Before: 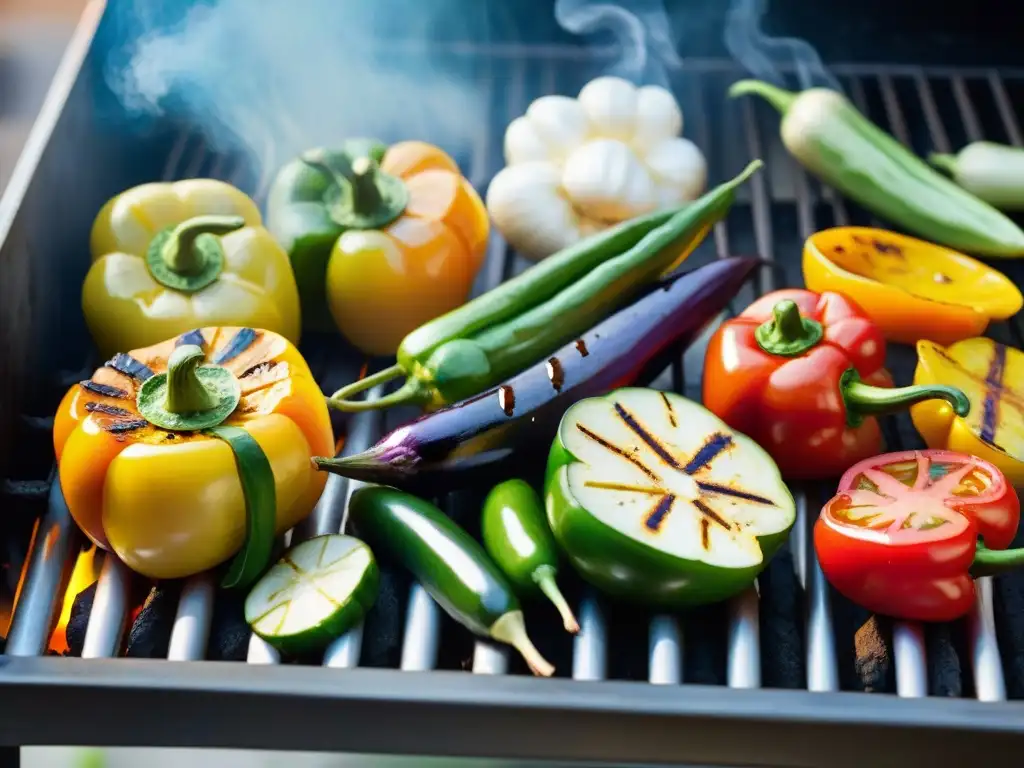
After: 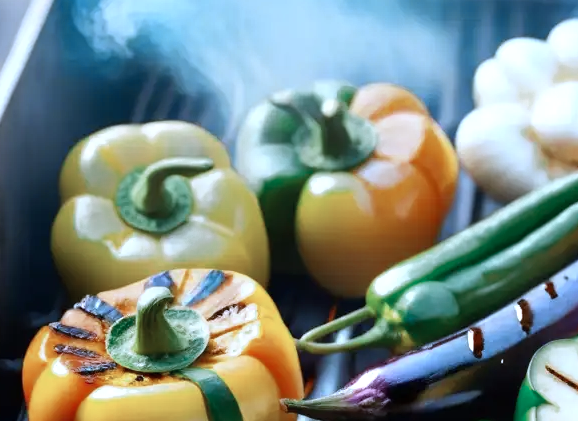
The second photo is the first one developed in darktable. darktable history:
shadows and highlights: shadows 37.07, highlights -28.12, soften with gaussian
crop and rotate: left 3.04%, top 7.615%, right 40.433%, bottom 37.445%
color correction: highlights a* -1.91, highlights b* -18.49
color zones: curves: ch0 [(0, 0.5) (0.125, 0.4) (0.25, 0.5) (0.375, 0.4) (0.5, 0.4) (0.625, 0.6) (0.75, 0.6) (0.875, 0.5)]; ch1 [(0, 0.4) (0.125, 0.5) (0.25, 0.4) (0.375, 0.4) (0.5, 0.4) (0.625, 0.4) (0.75, 0.5) (0.875, 0.4)]; ch2 [(0, 0.6) (0.125, 0.5) (0.25, 0.5) (0.375, 0.6) (0.5, 0.6) (0.625, 0.5) (0.75, 0.5) (0.875, 0.5)]
